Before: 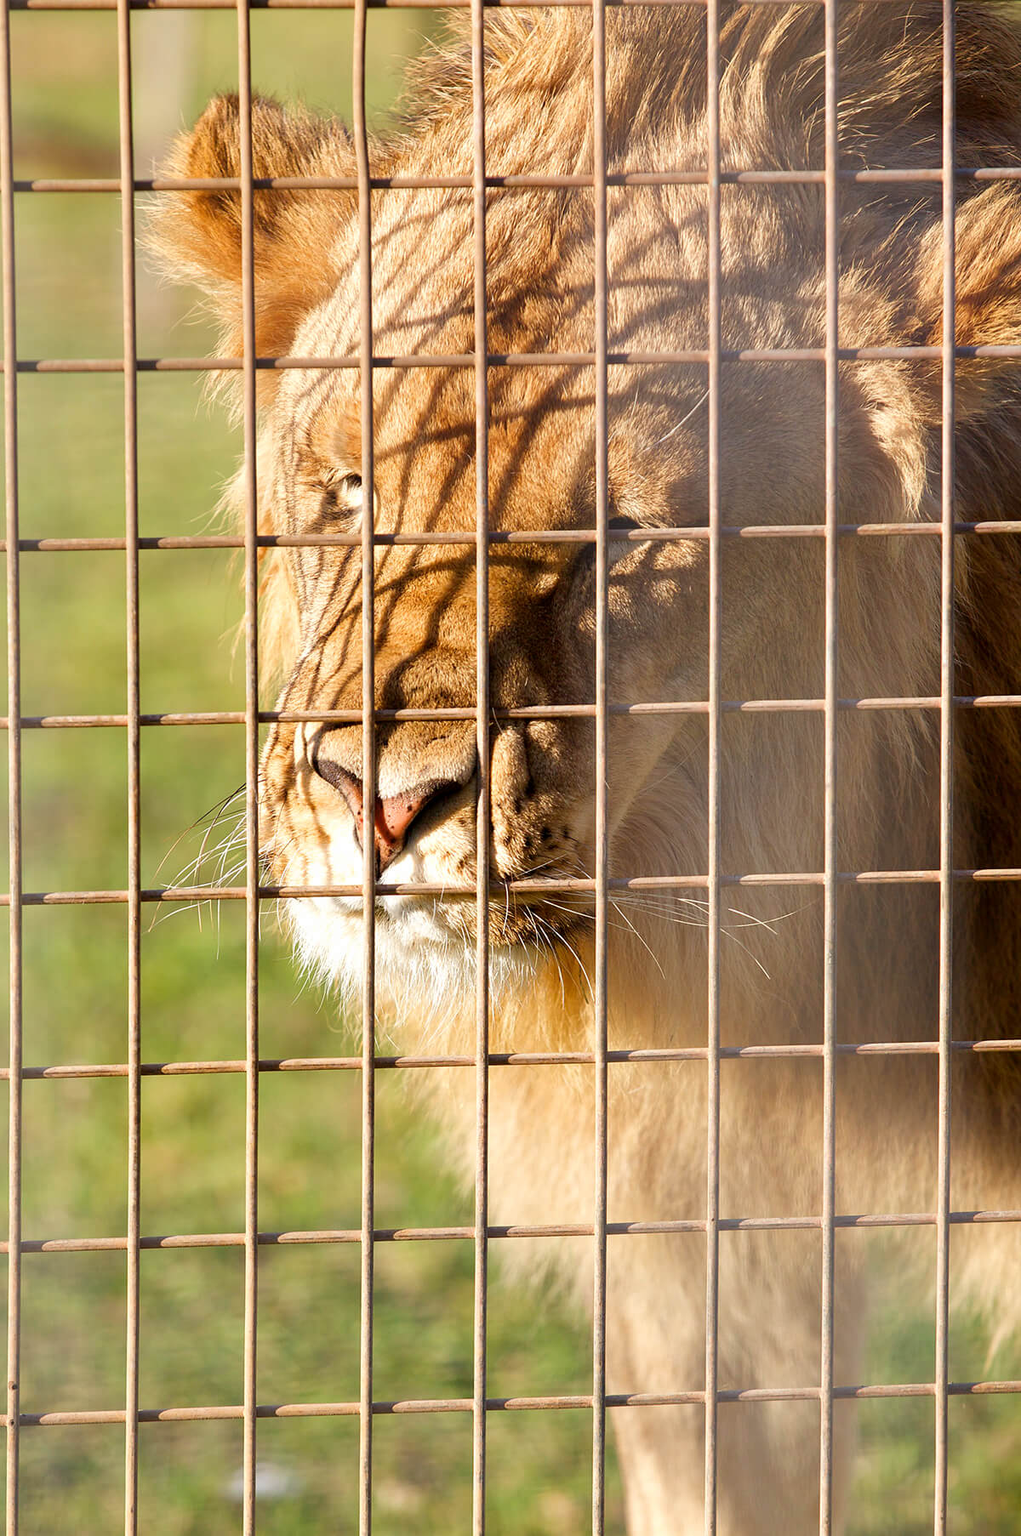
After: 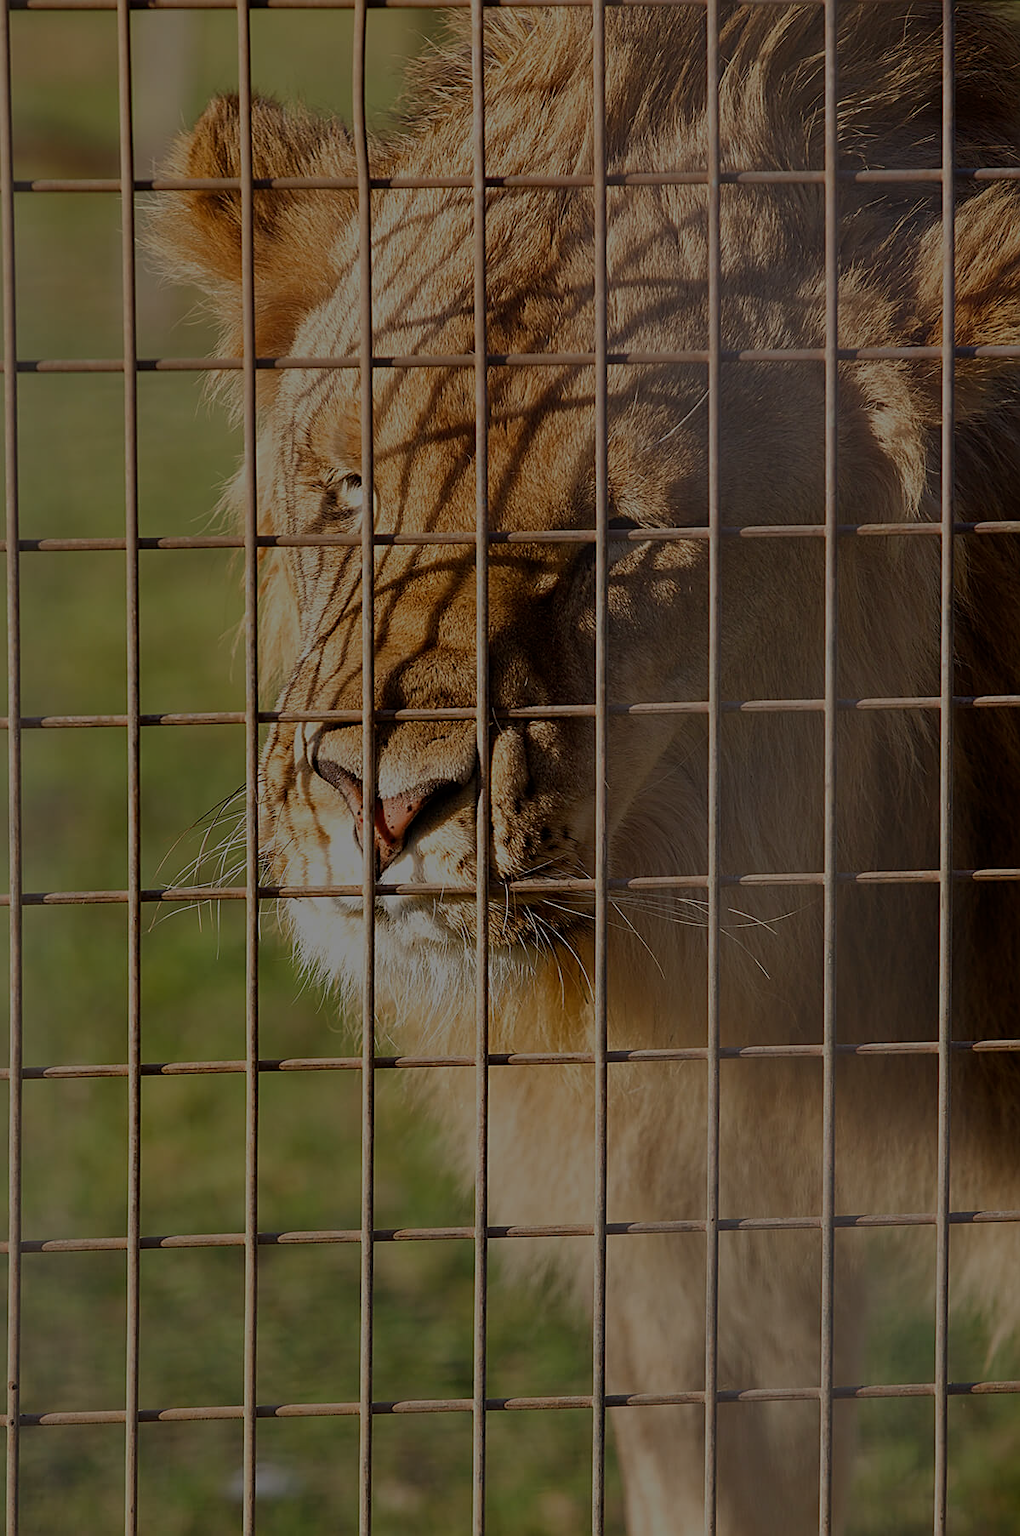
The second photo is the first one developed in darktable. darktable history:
sharpen: on, module defaults
exposure: exposure -1.994 EV, compensate highlight preservation false
